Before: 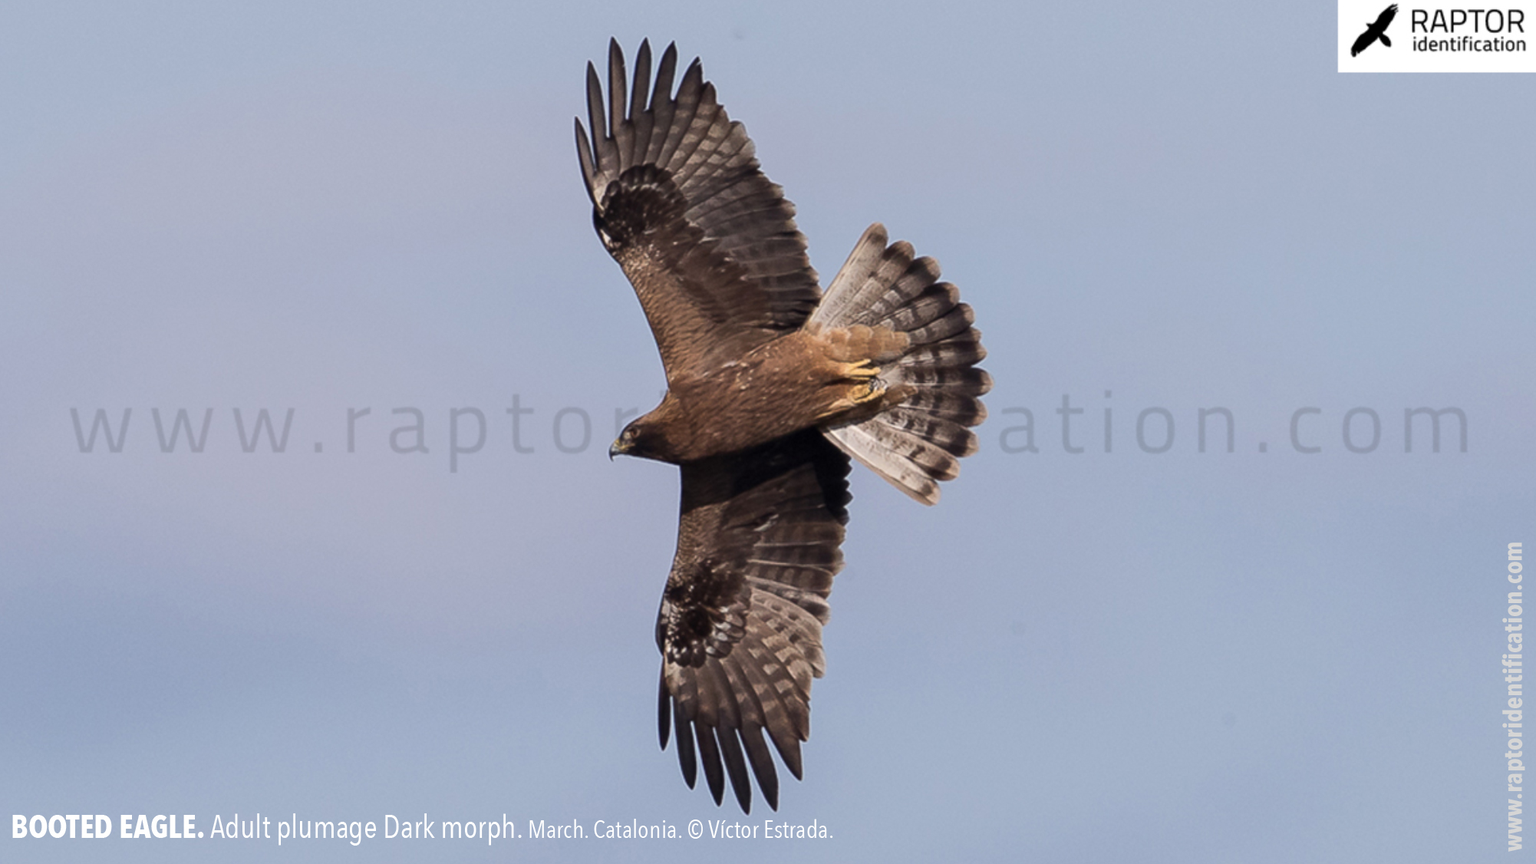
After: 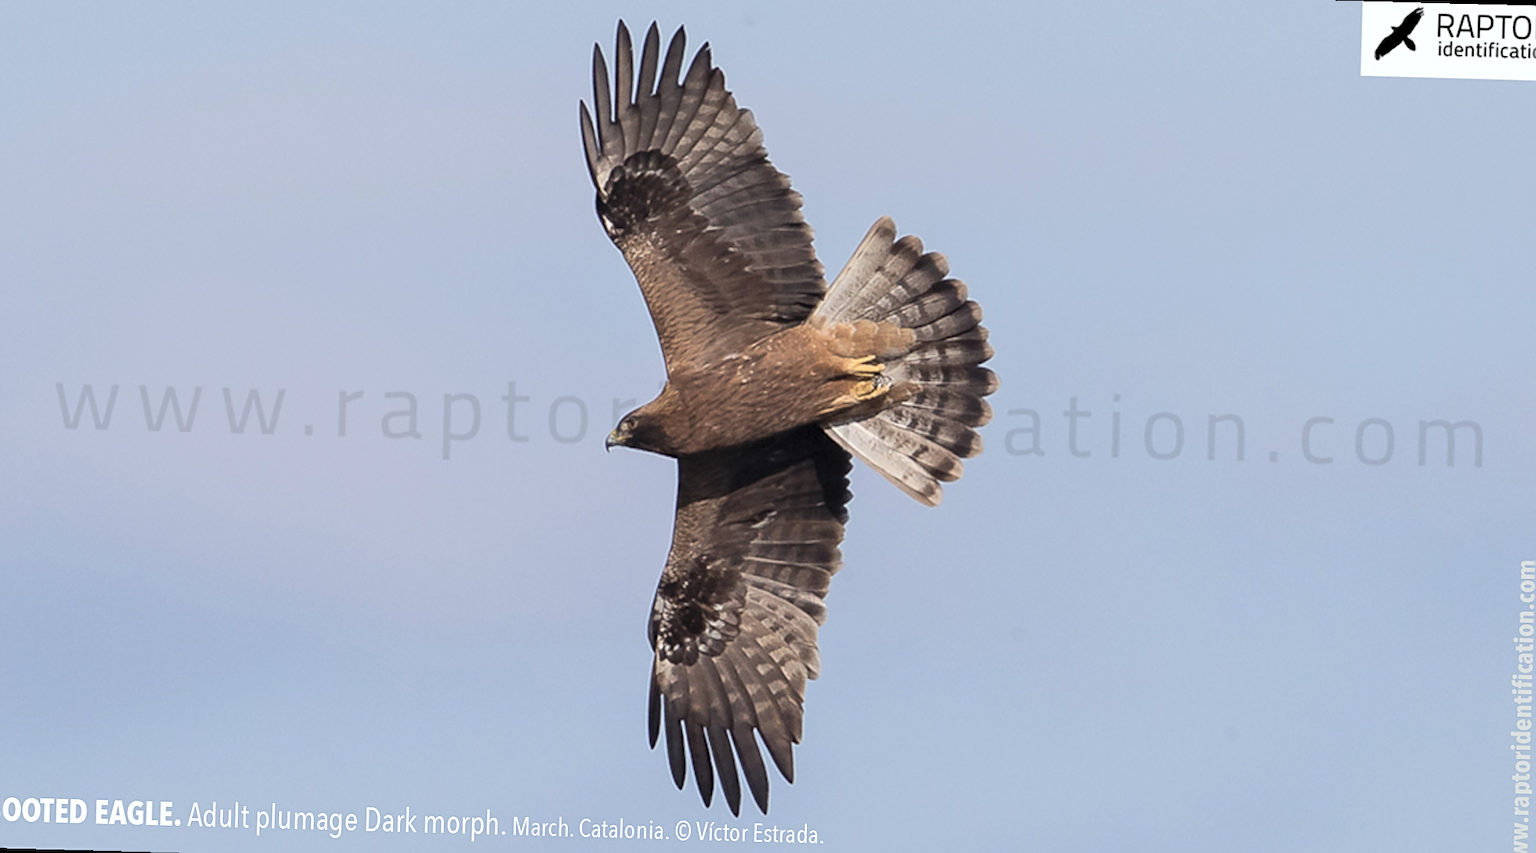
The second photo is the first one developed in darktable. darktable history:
sharpen: on, module defaults
contrast brightness saturation: brightness 0.15
rotate and perspective: rotation 1.57°, crop left 0.018, crop right 0.982, crop top 0.039, crop bottom 0.961
white balance: red 0.978, blue 0.999
